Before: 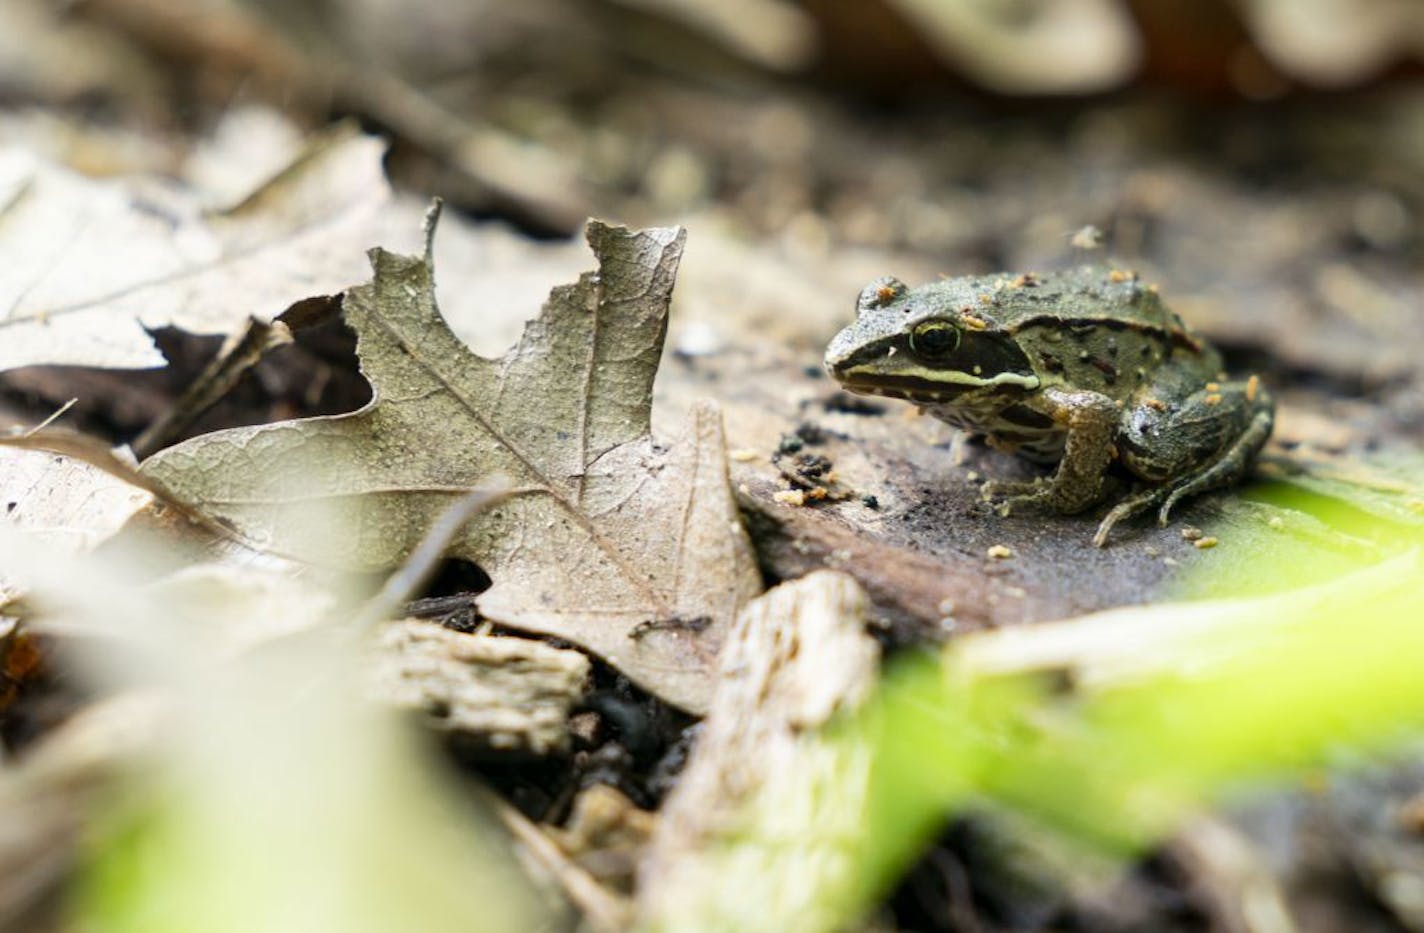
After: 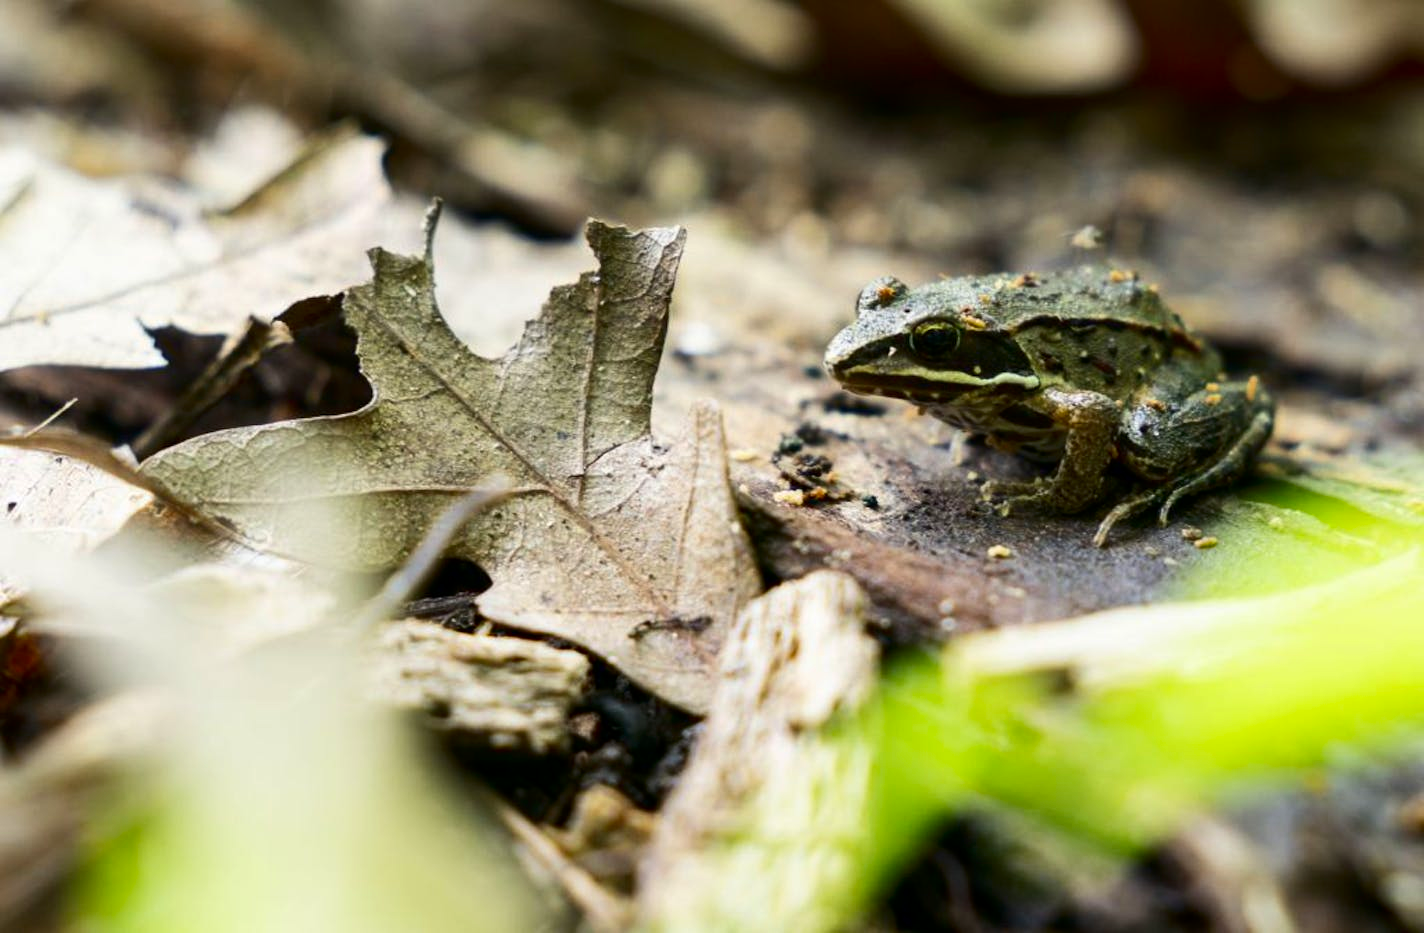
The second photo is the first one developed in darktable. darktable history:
contrast brightness saturation: contrast 0.115, brightness -0.123, saturation 0.203
